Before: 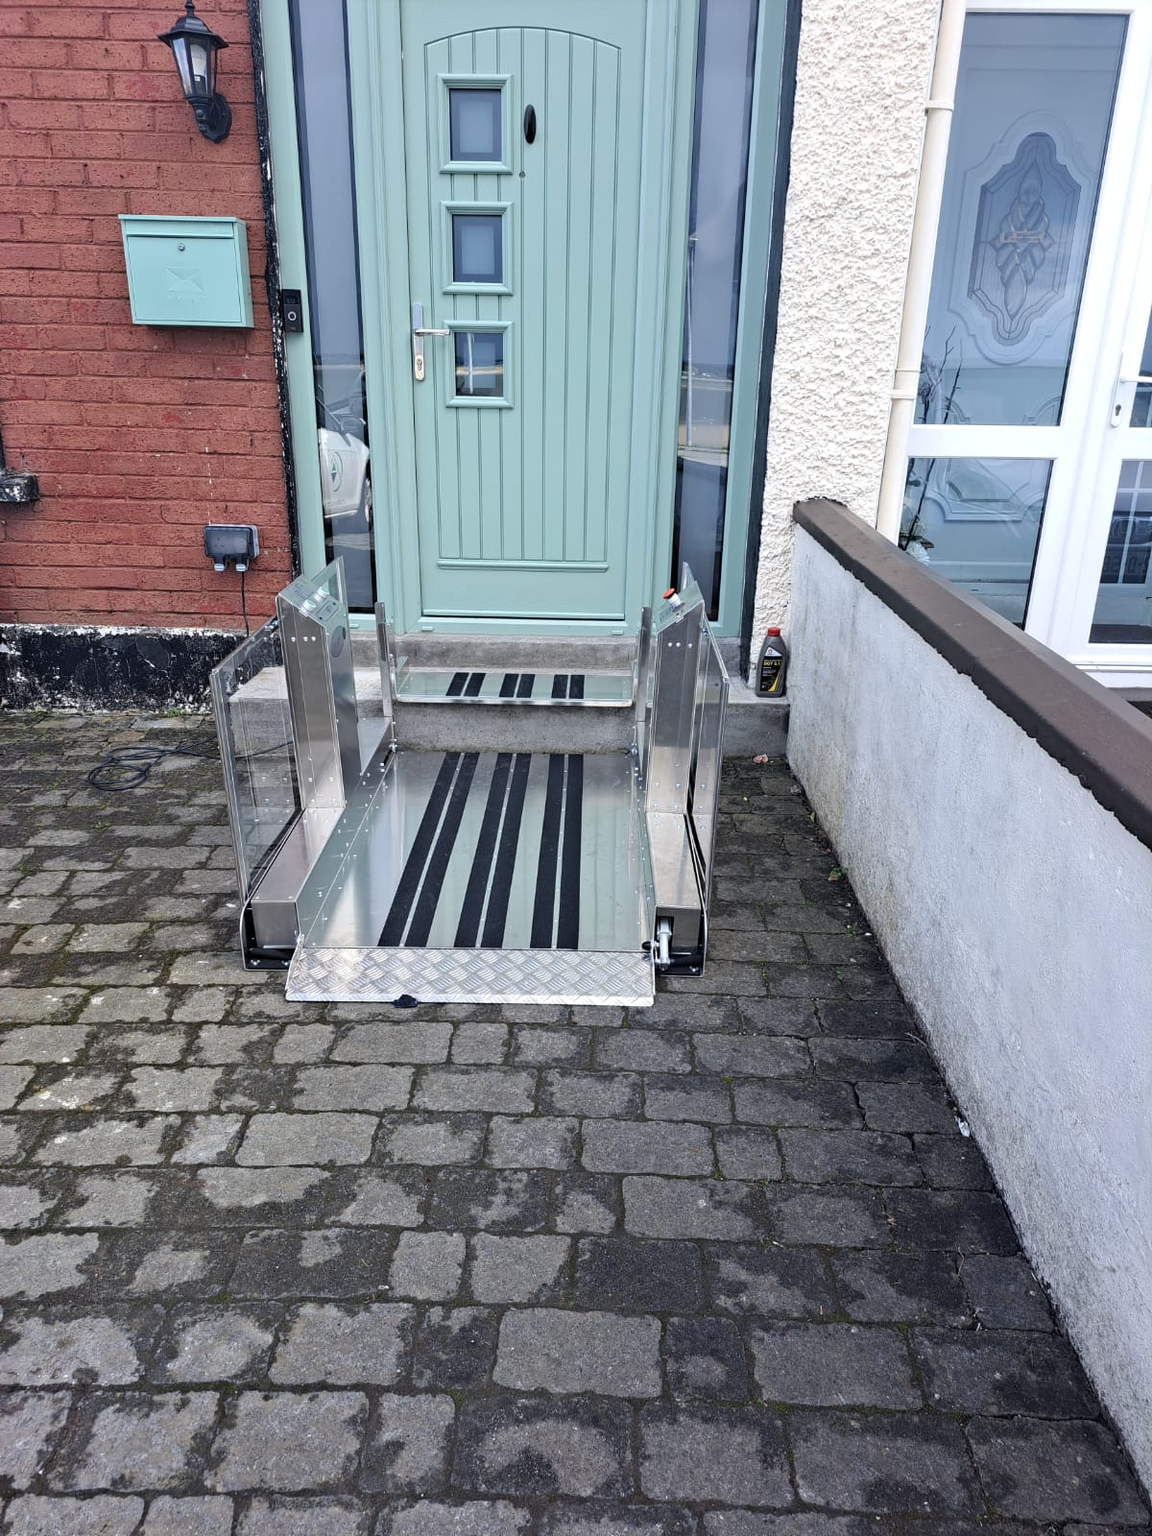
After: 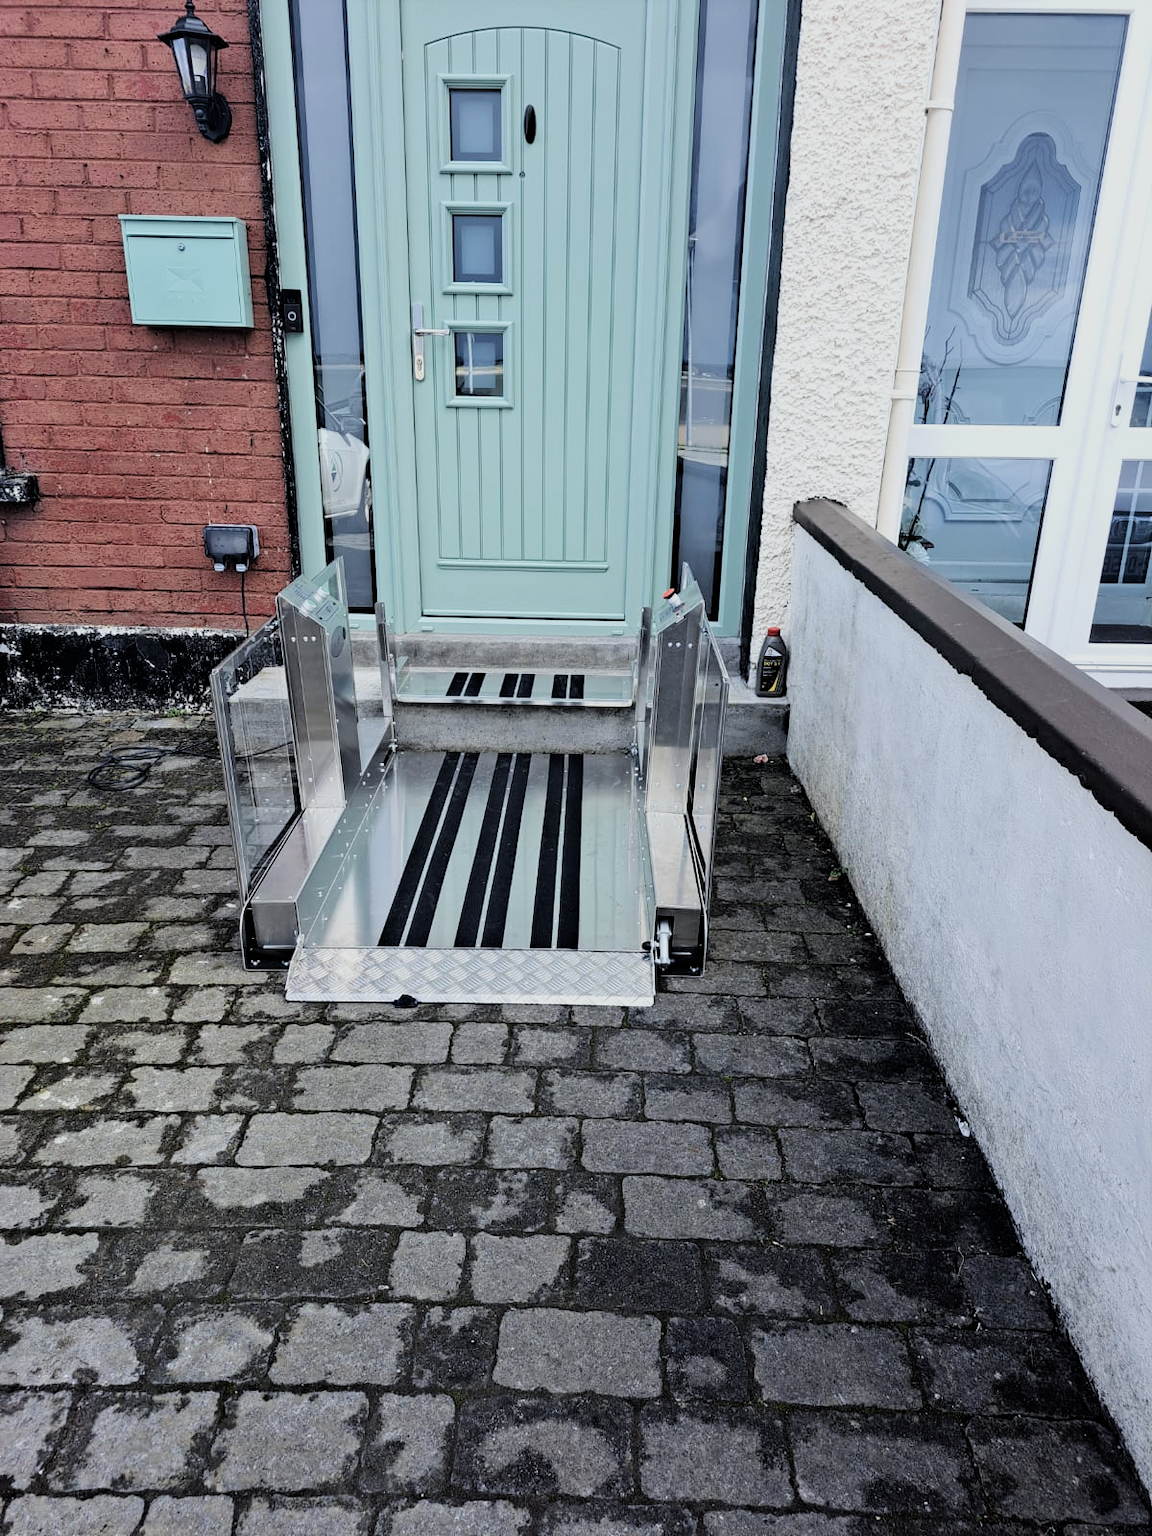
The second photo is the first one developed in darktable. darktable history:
filmic rgb: black relative exposure -5 EV, hardness 2.88, contrast 1.3, highlights saturation mix -10%
white balance: red 0.978, blue 0.999
